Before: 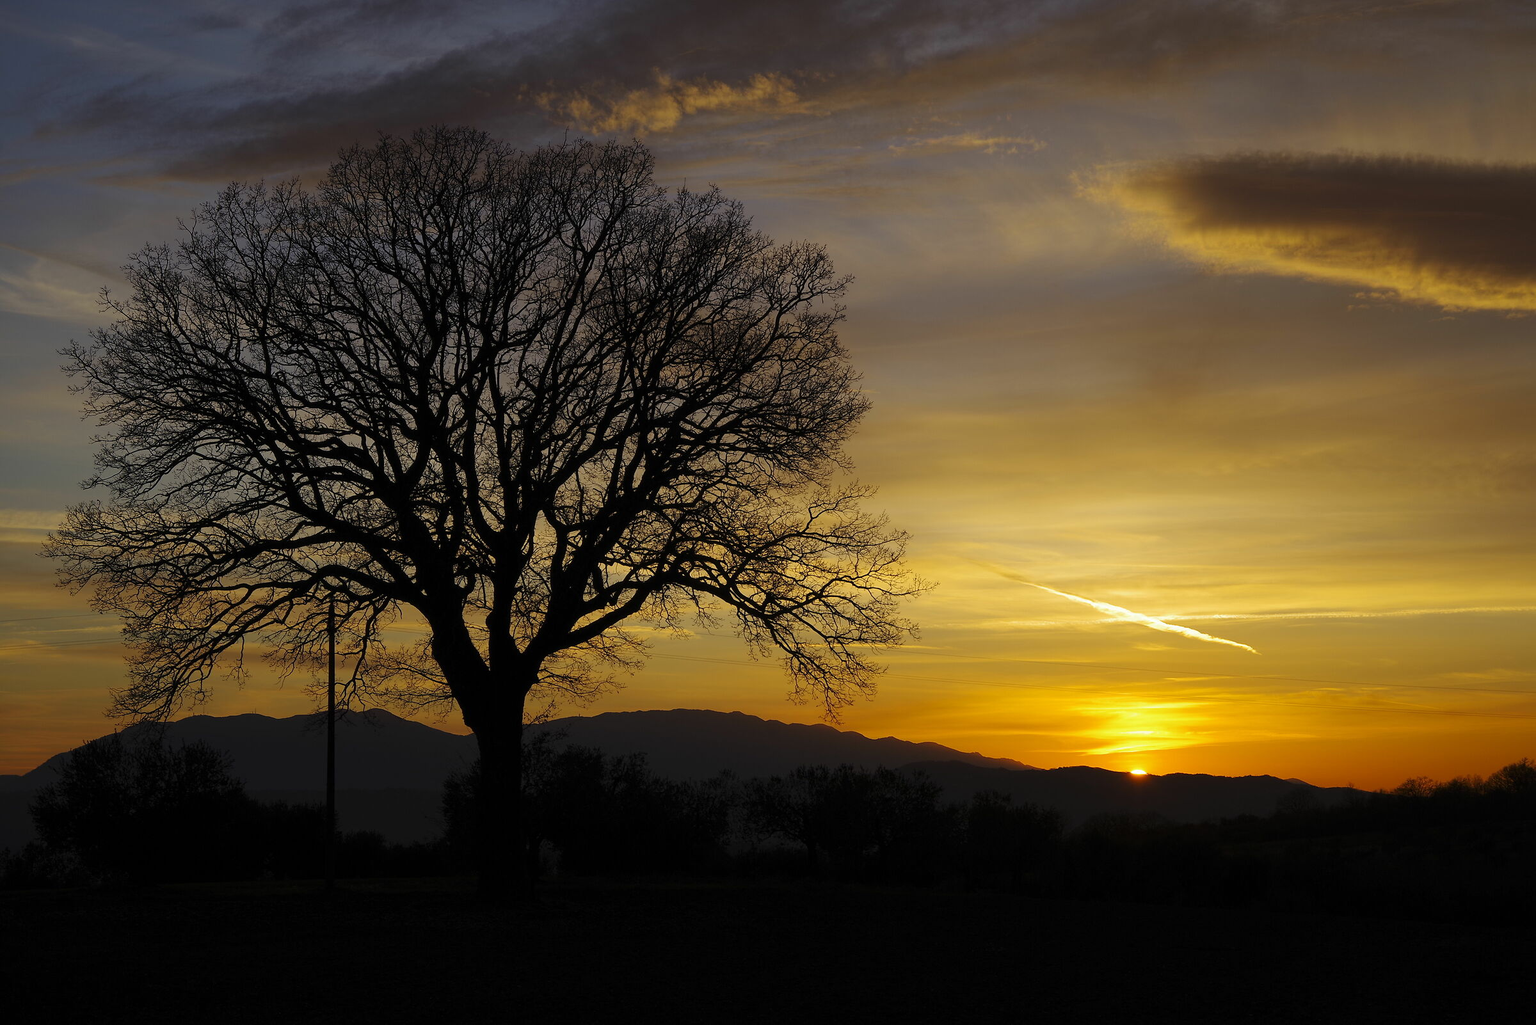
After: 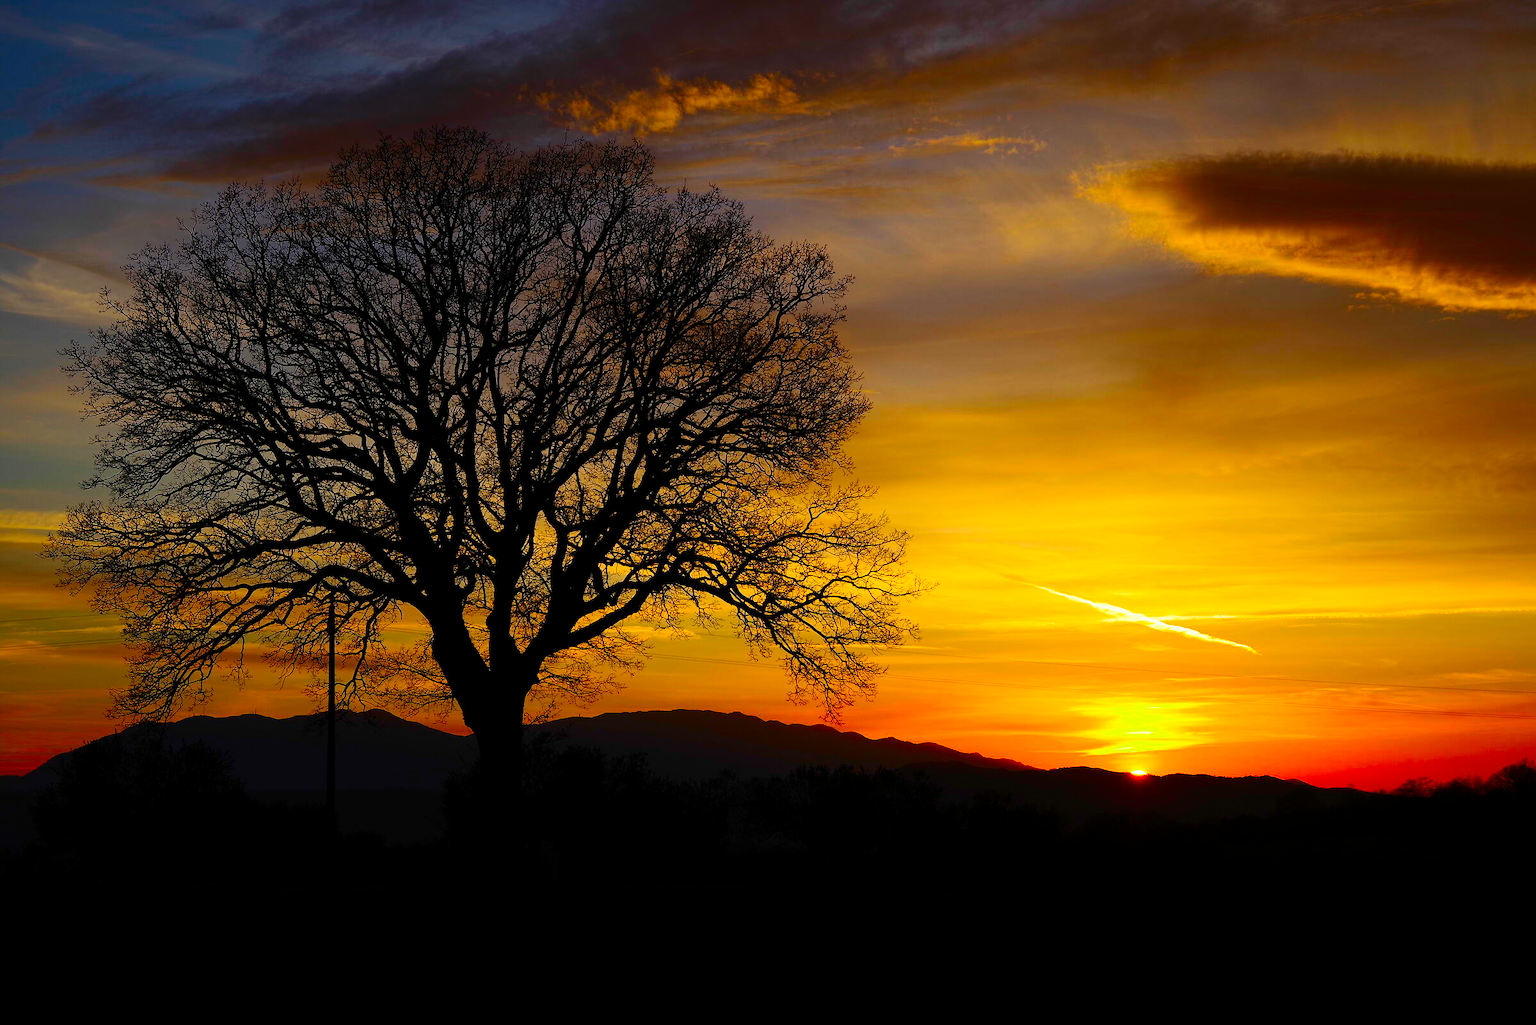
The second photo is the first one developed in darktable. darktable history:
contrast brightness saturation: contrast 0.26, brightness 0.02, saturation 0.87
white balance: emerald 1
